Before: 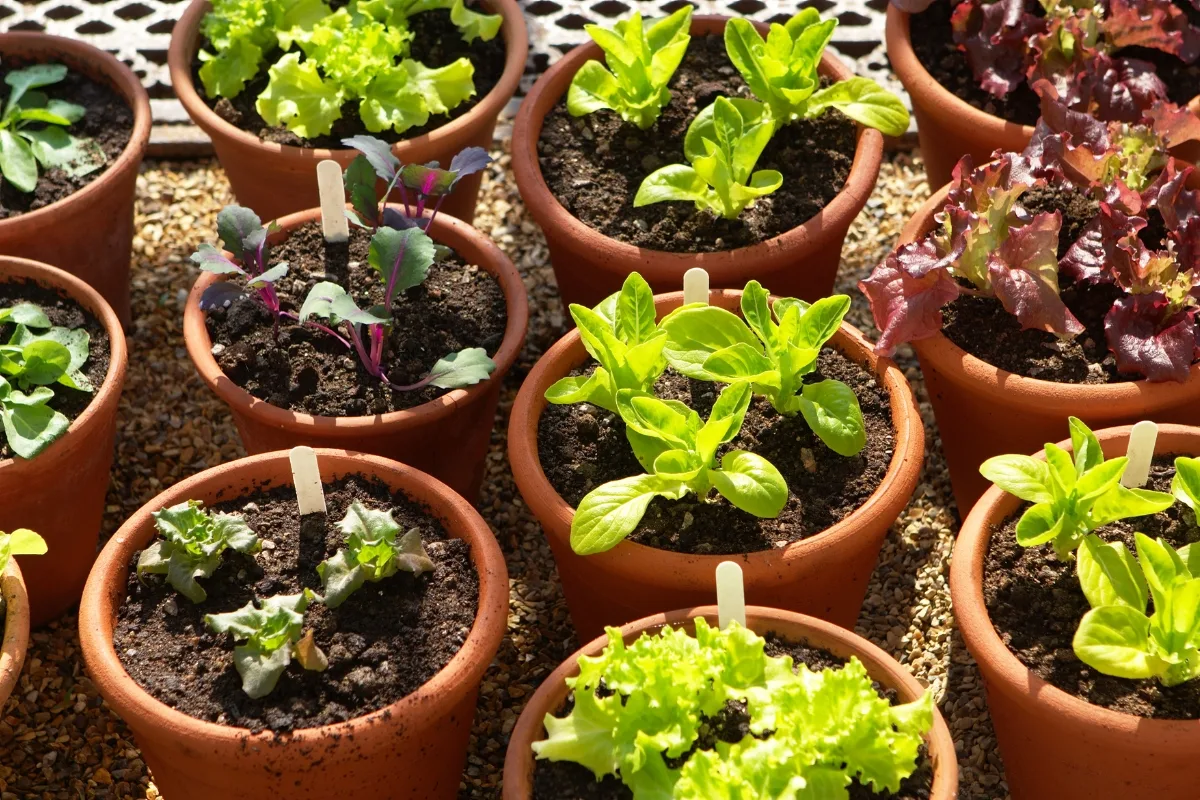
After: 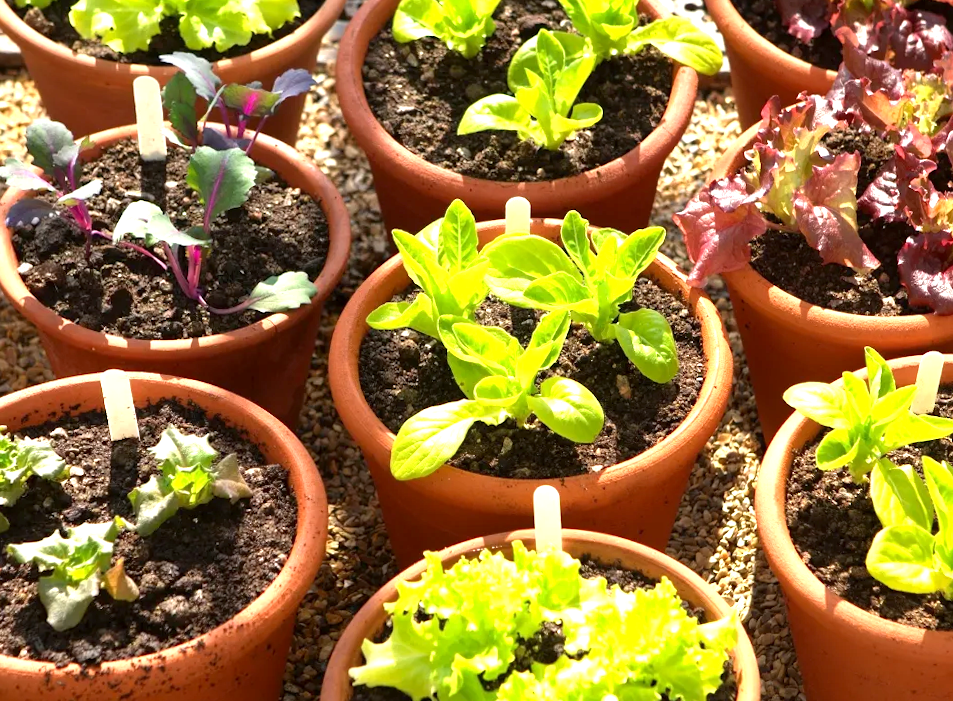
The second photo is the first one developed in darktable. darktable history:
exposure: black level correction 0.001, exposure 0.955 EV, compensate exposure bias true, compensate highlight preservation false
crop and rotate: left 17.959%, top 5.771%, right 1.742%
rotate and perspective: rotation 0.679°, lens shift (horizontal) 0.136, crop left 0.009, crop right 0.991, crop top 0.078, crop bottom 0.95
